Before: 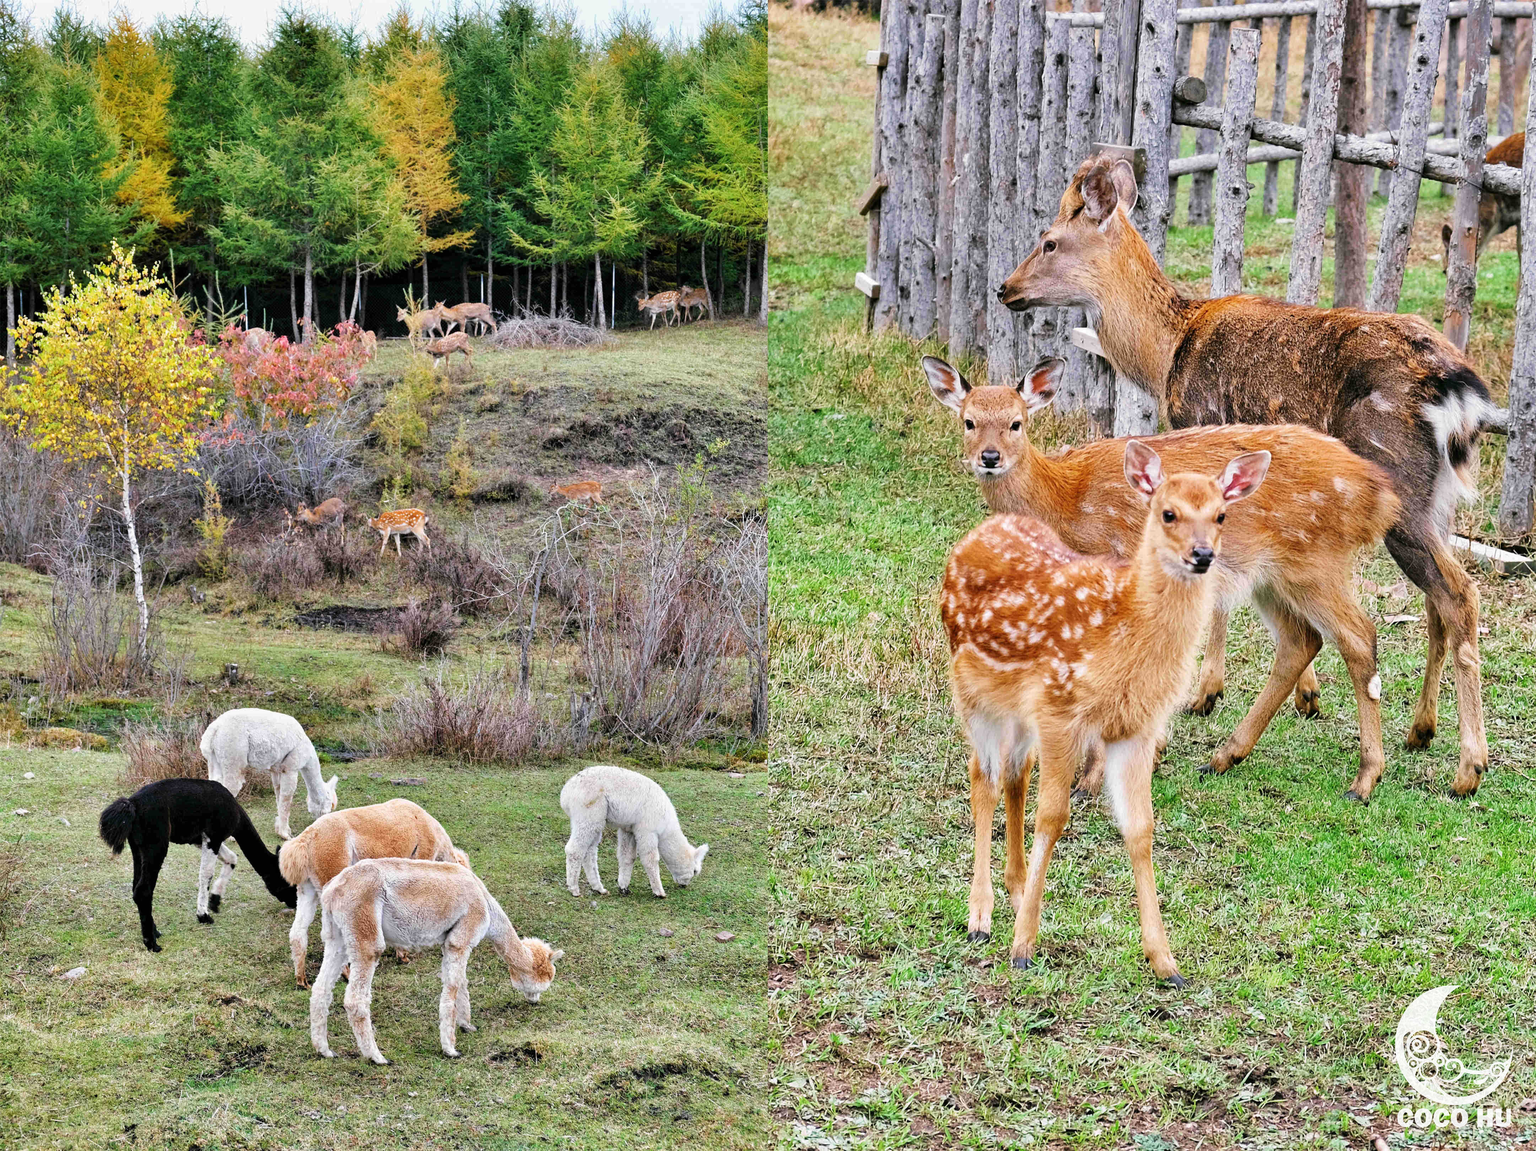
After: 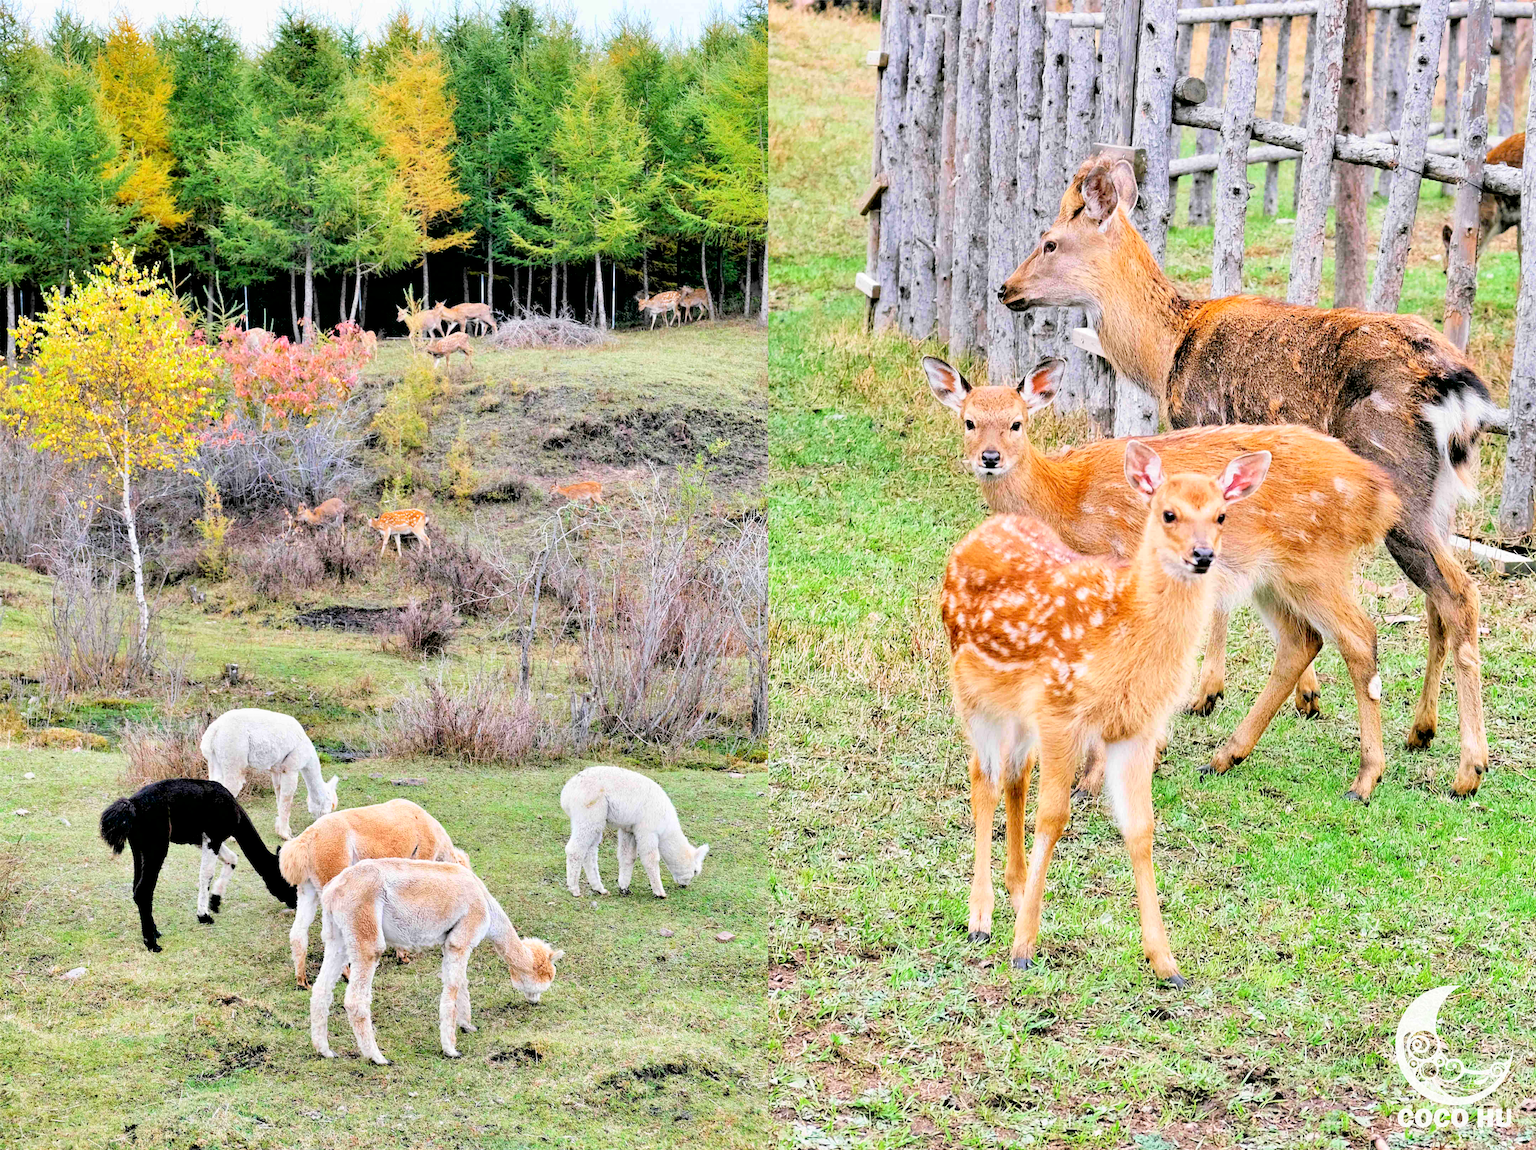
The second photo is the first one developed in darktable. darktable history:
exposure: black level correction 0.01, exposure 0.015 EV, compensate highlight preservation false
contrast brightness saturation: contrast 0.099, brightness 0.294, saturation 0.142
